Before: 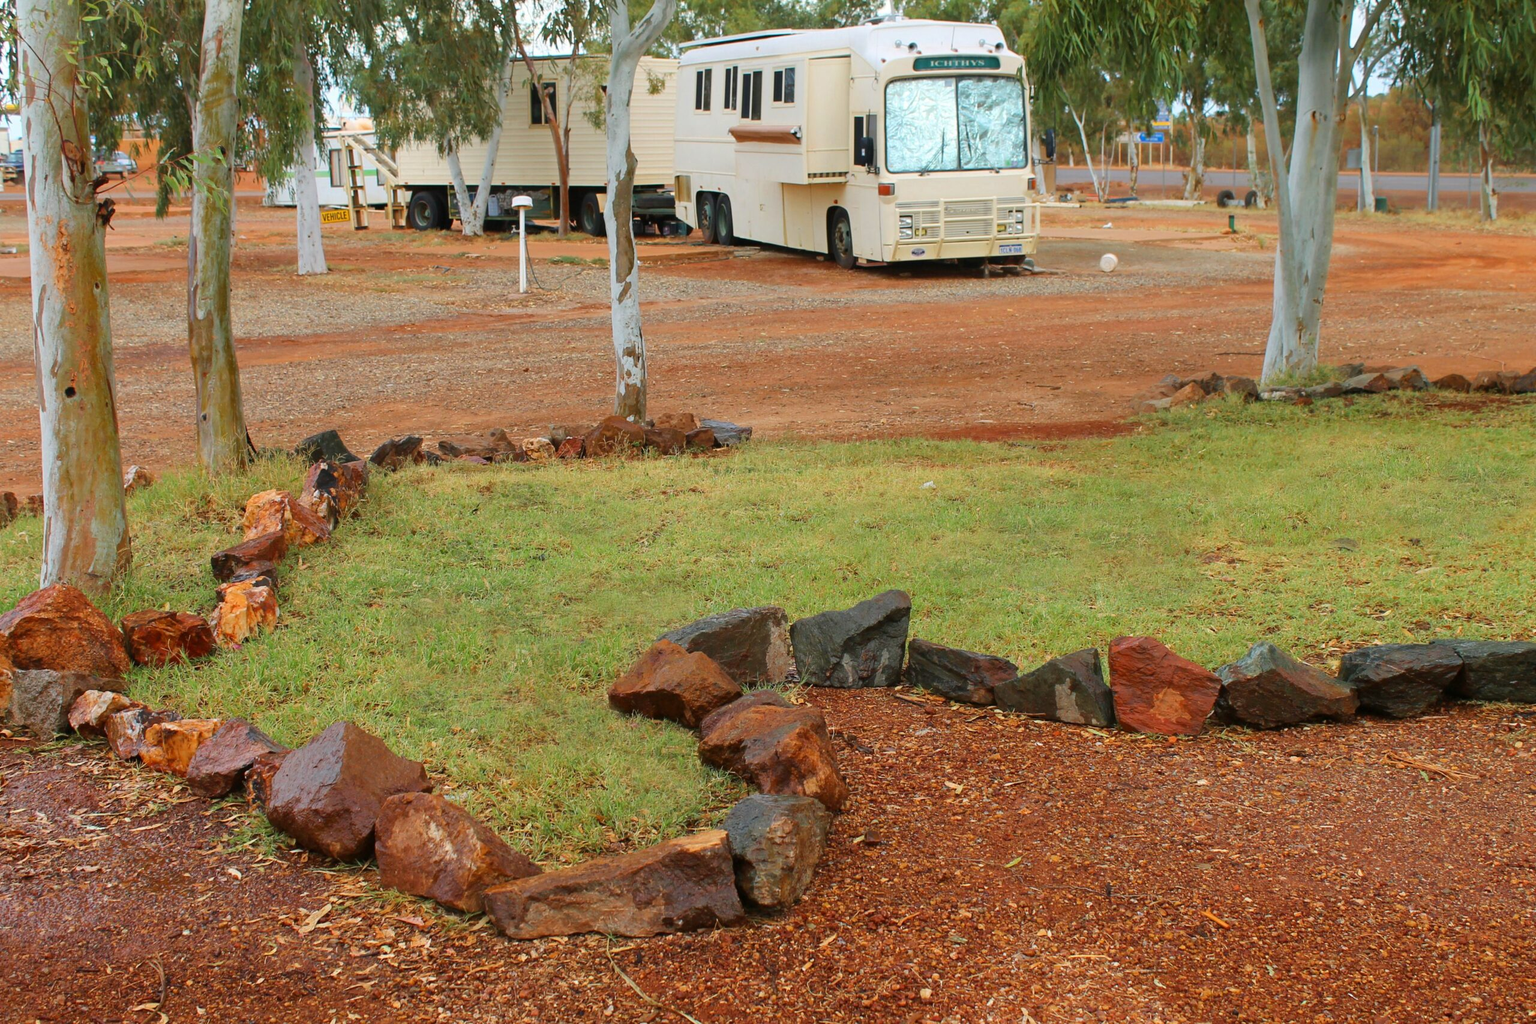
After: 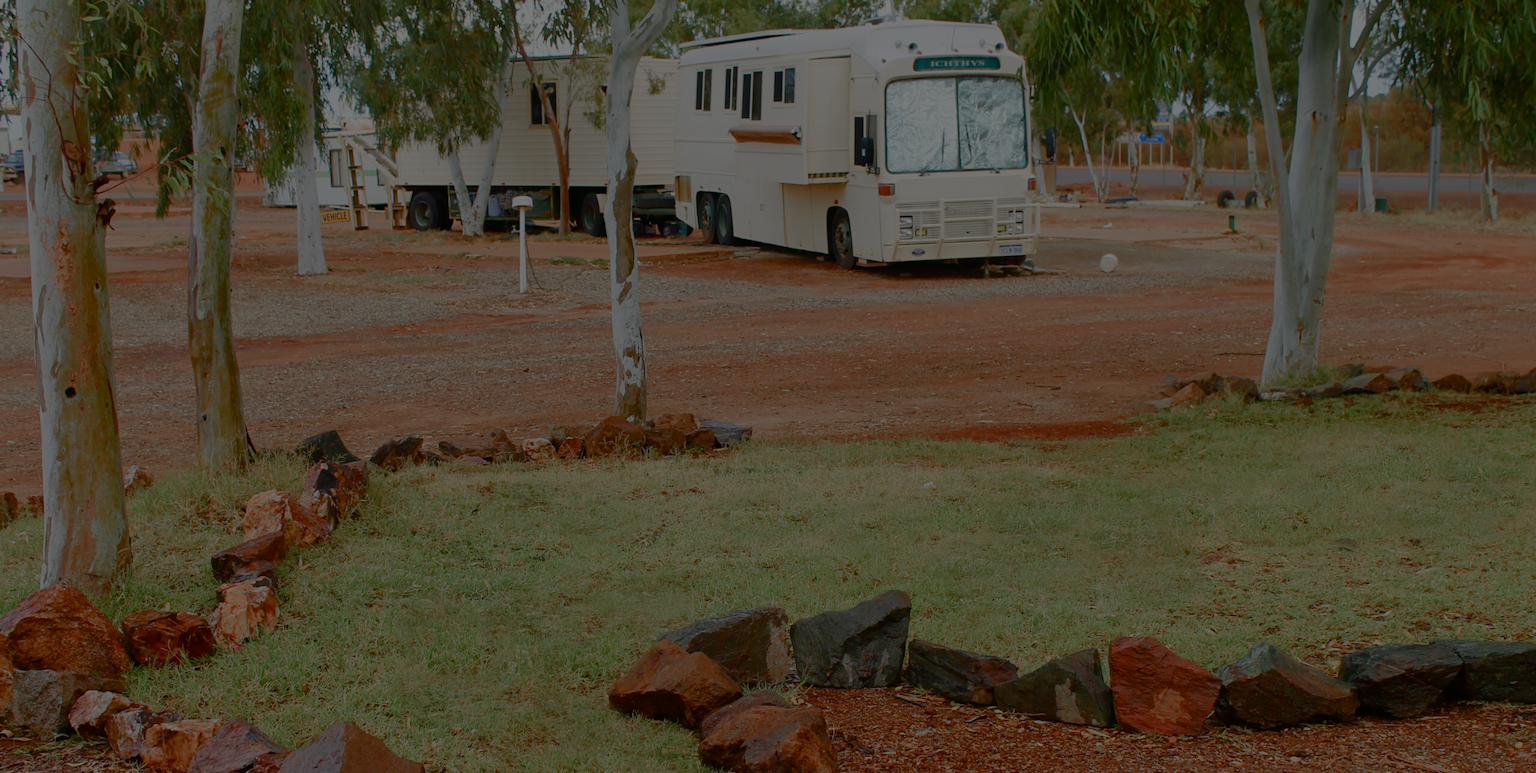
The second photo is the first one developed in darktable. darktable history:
color balance rgb: perceptual saturation grading › global saturation 20%, perceptual saturation grading › highlights -49.64%, perceptual saturation grading › shadows 25.142%, perceptual brilliance grading › global brilliance -48.27%, global vibrance 14.901%
crop: bottom 24.461%
